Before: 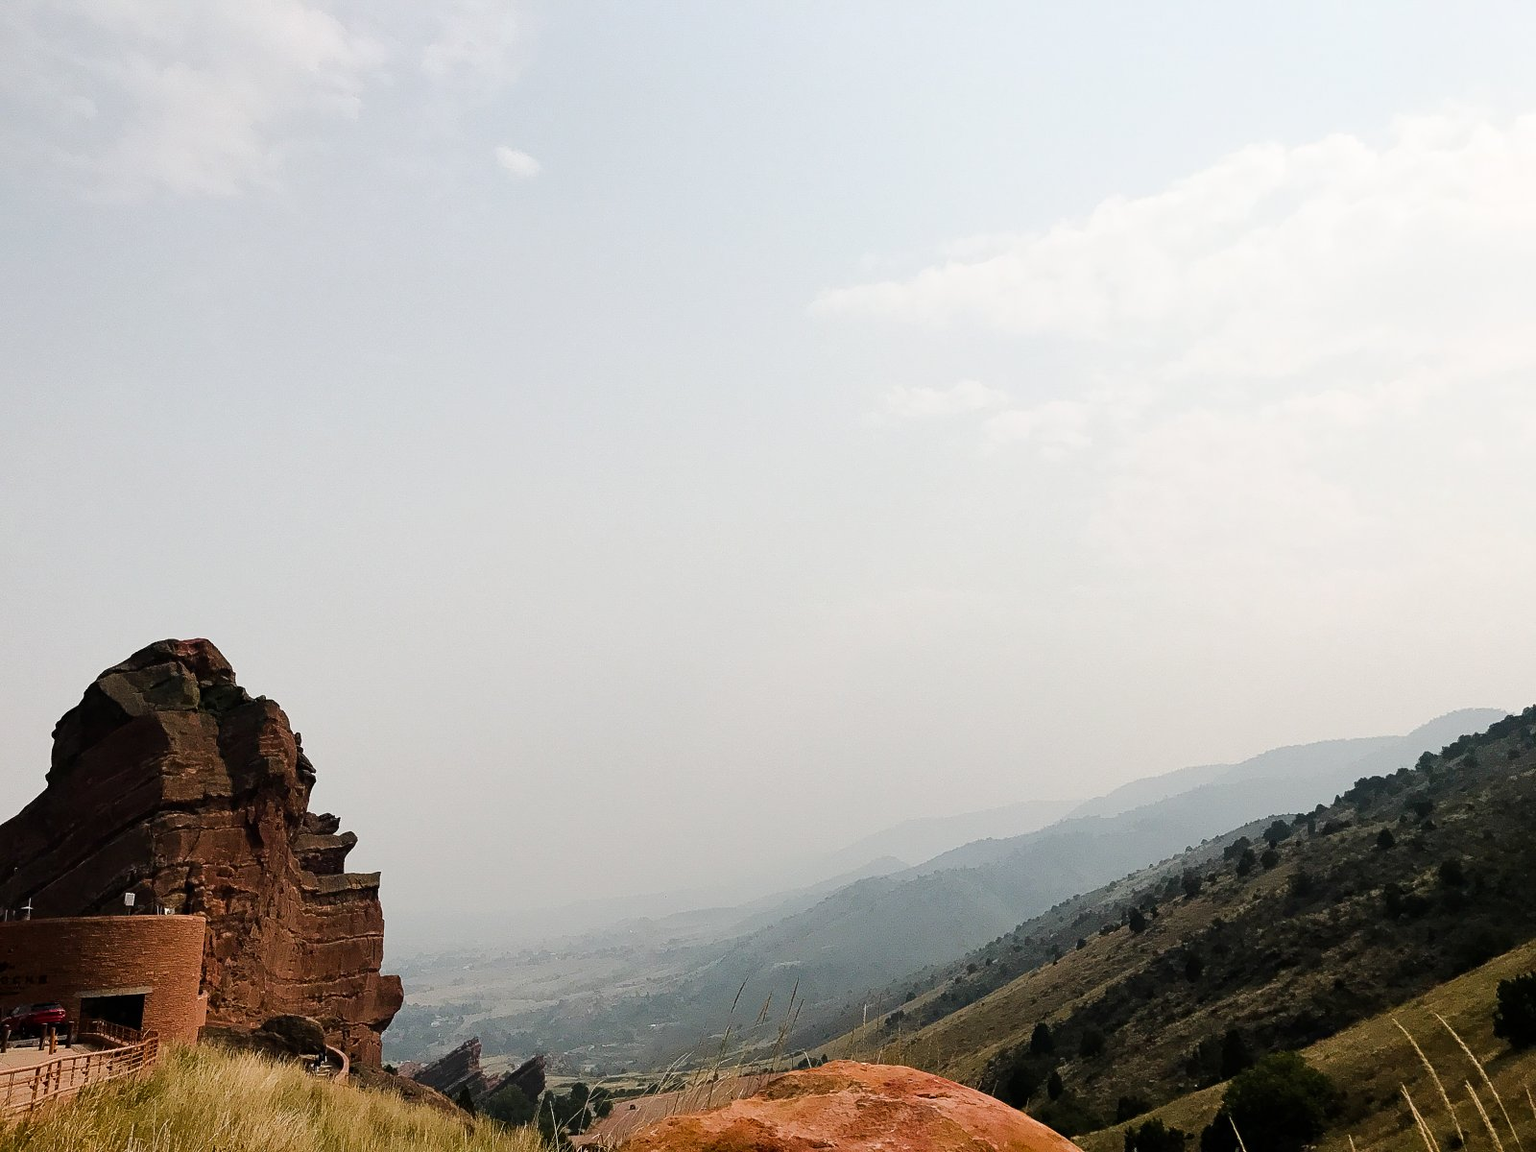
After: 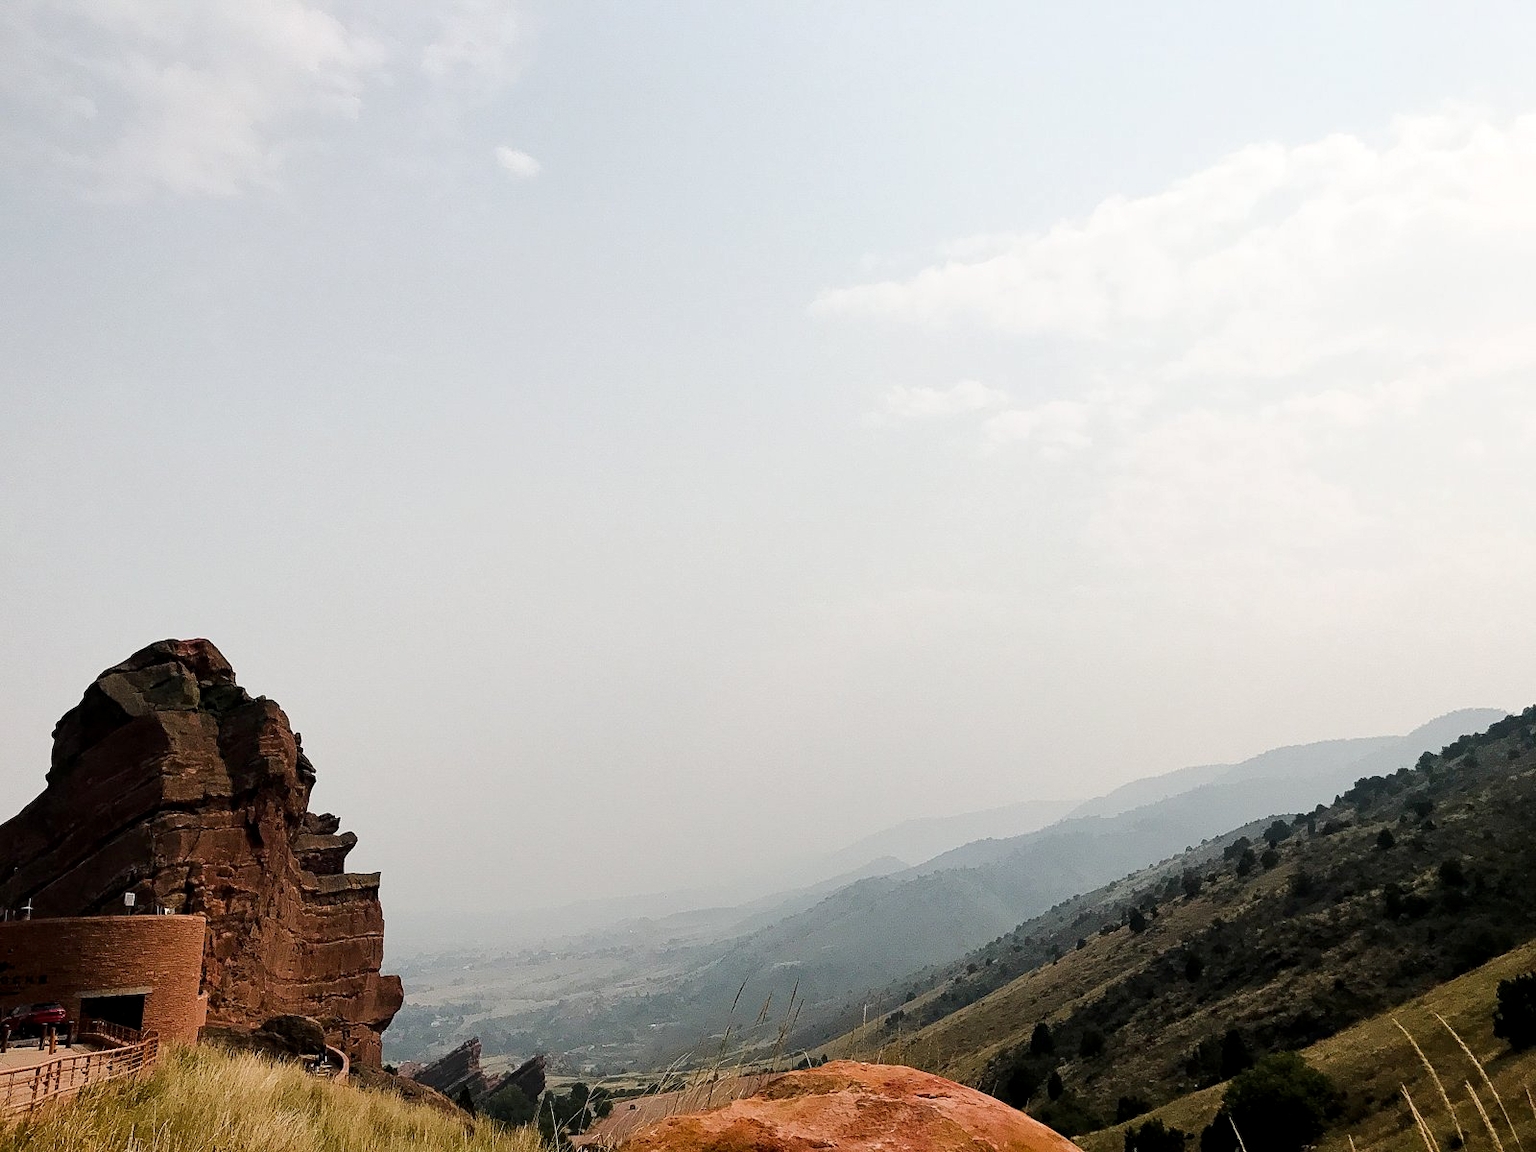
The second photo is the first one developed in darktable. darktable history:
local contrast: highlights 104%, shadows 102%, detail 119%, midtone range 0.2
